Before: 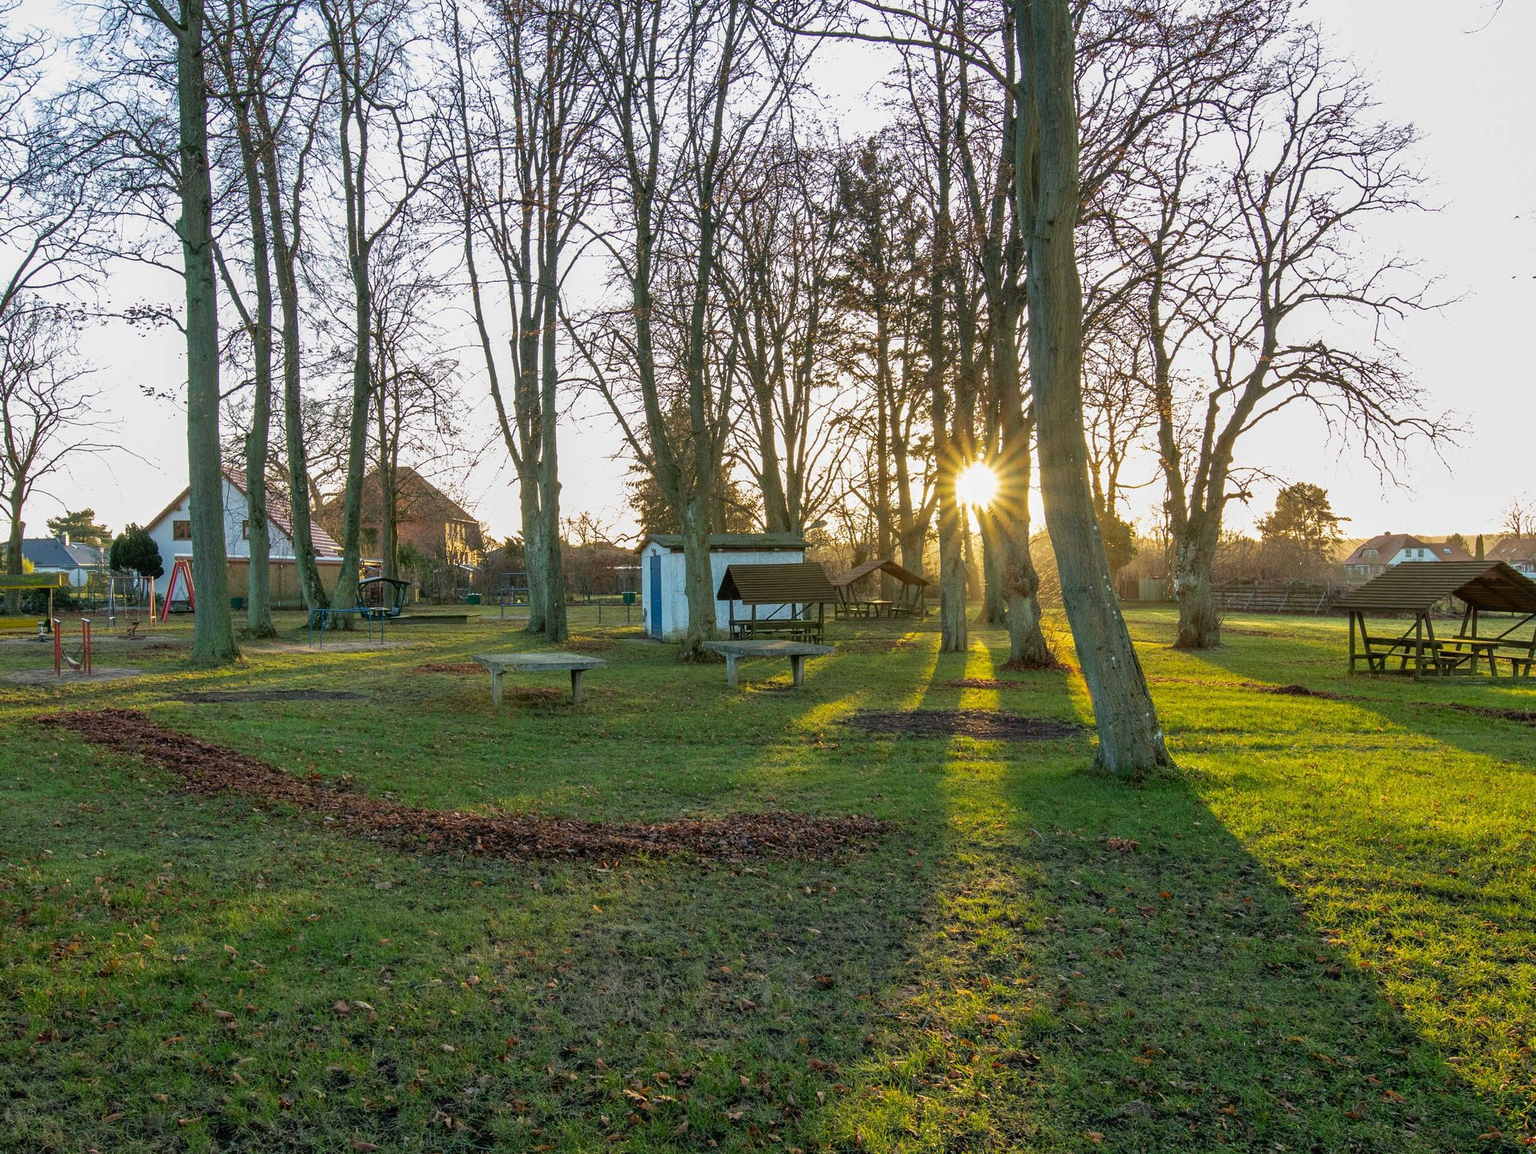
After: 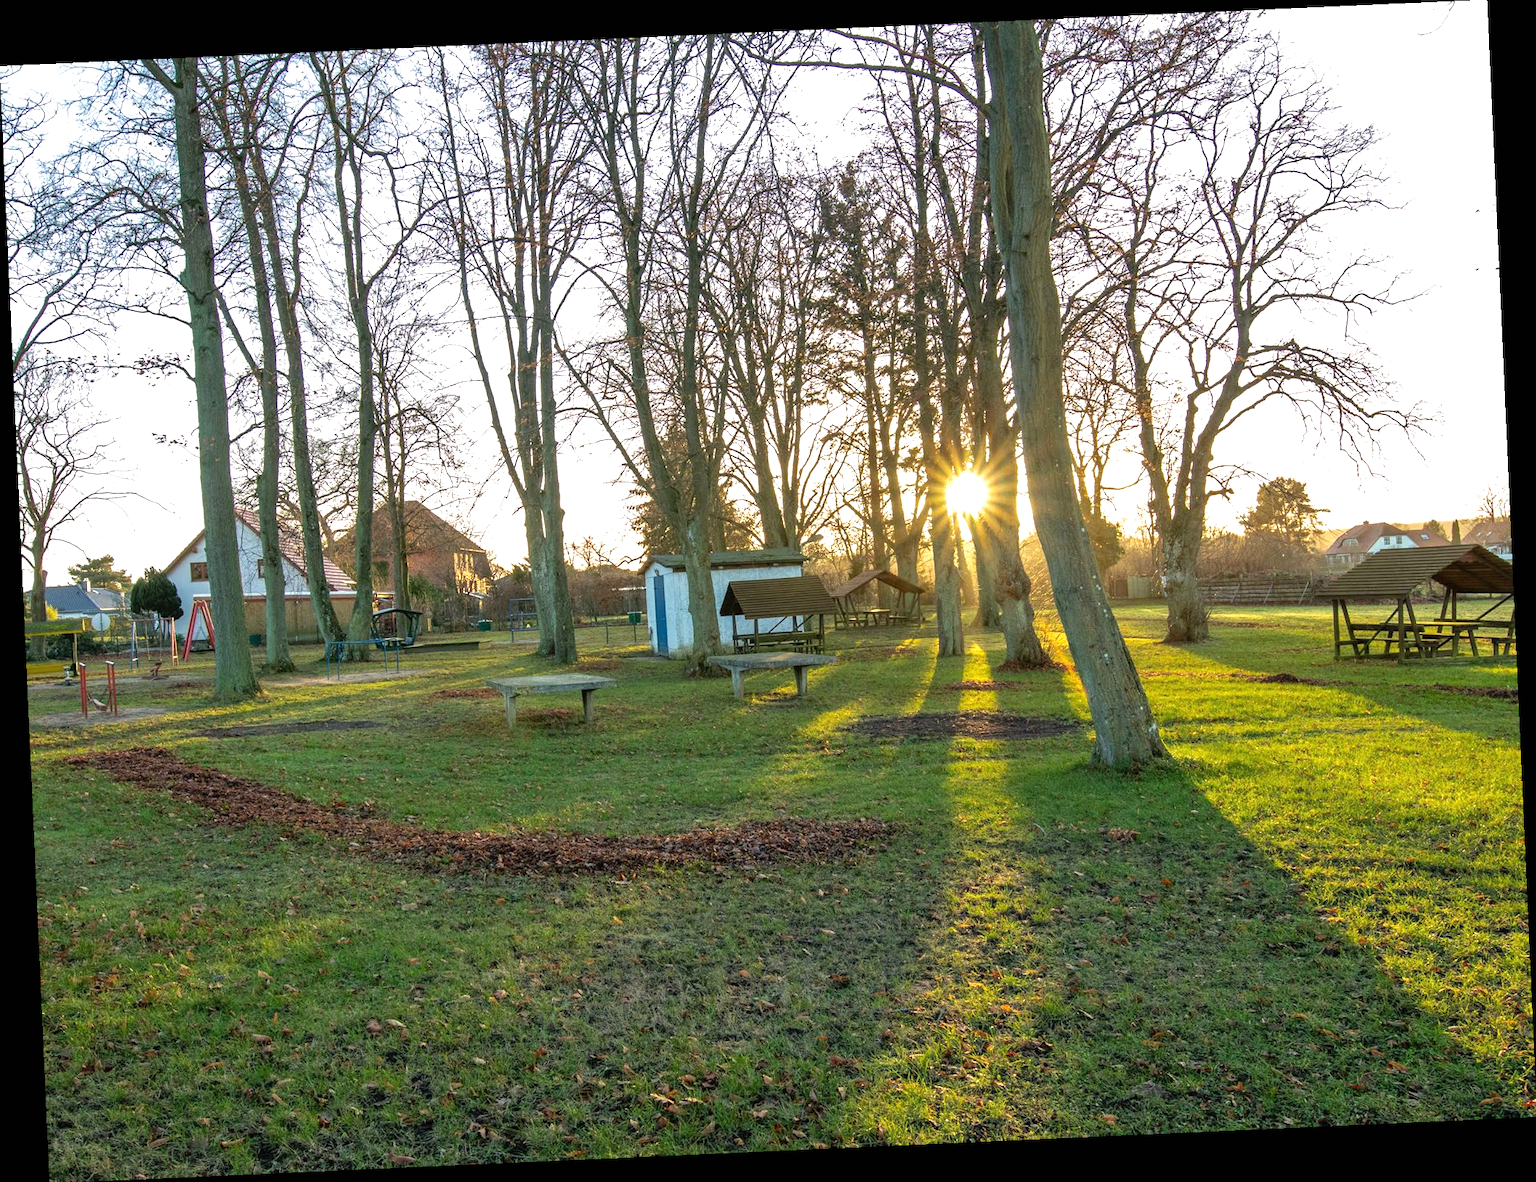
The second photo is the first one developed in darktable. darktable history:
rotate and perspective: rotation -2.56°, automatic cropping off
white balance: red 1.009, blue 0.985
exposure: black level correction 0, exposure 0.5 EV, compensate exposure bias true, compensate highlight preservation false
